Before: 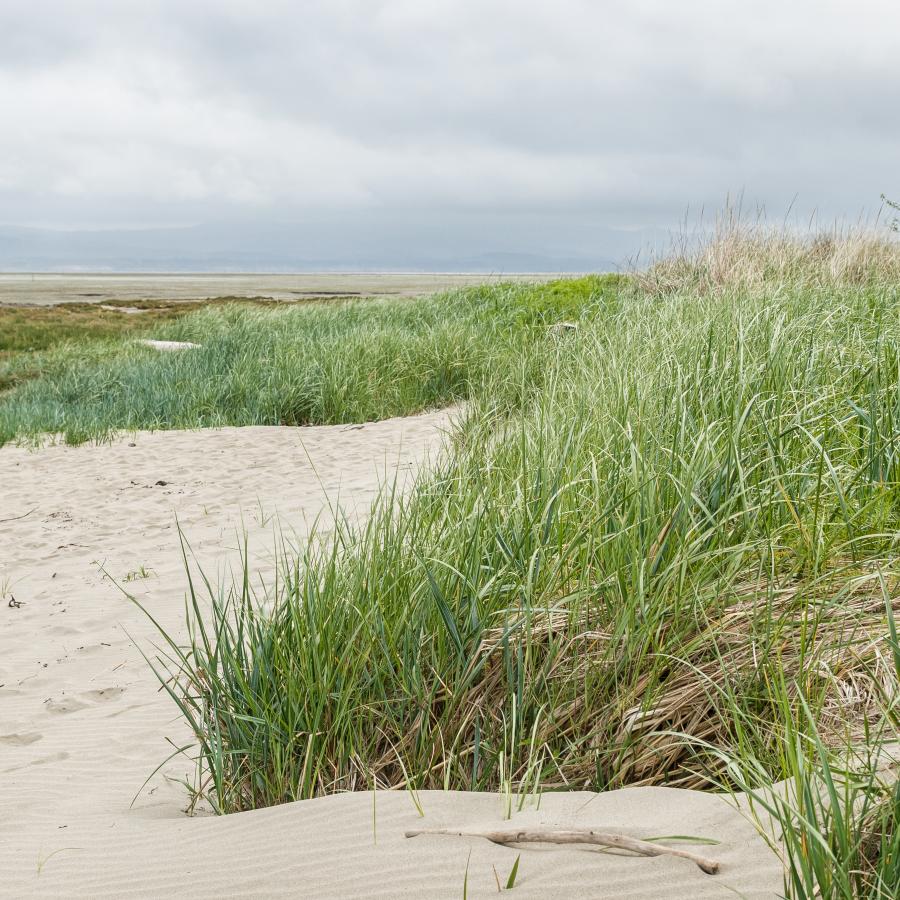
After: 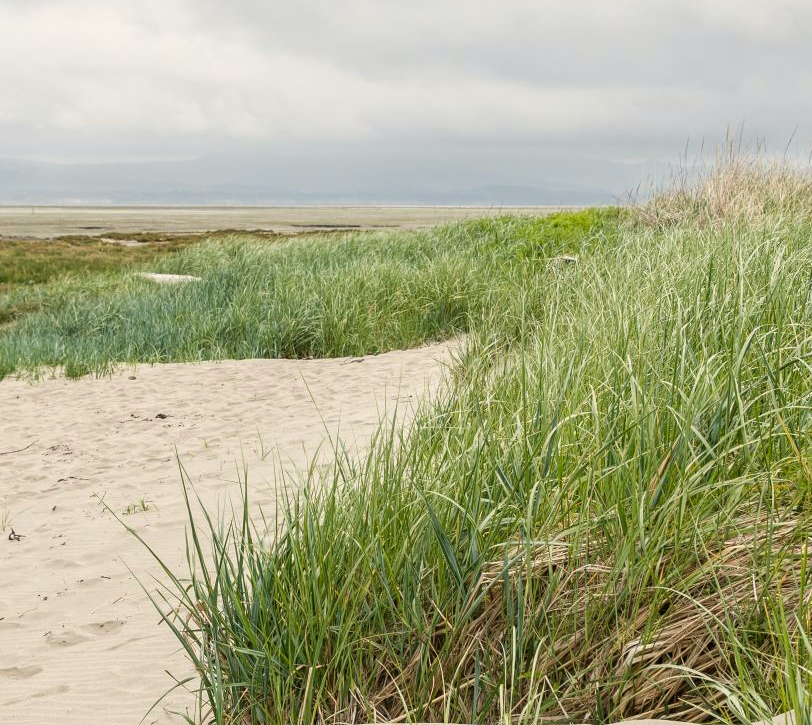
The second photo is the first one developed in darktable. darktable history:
color calibration: x 0.334, y 0.349, temperature 5426 K
crop: top 7.49%, right 9.717%, bottom 11.943%
